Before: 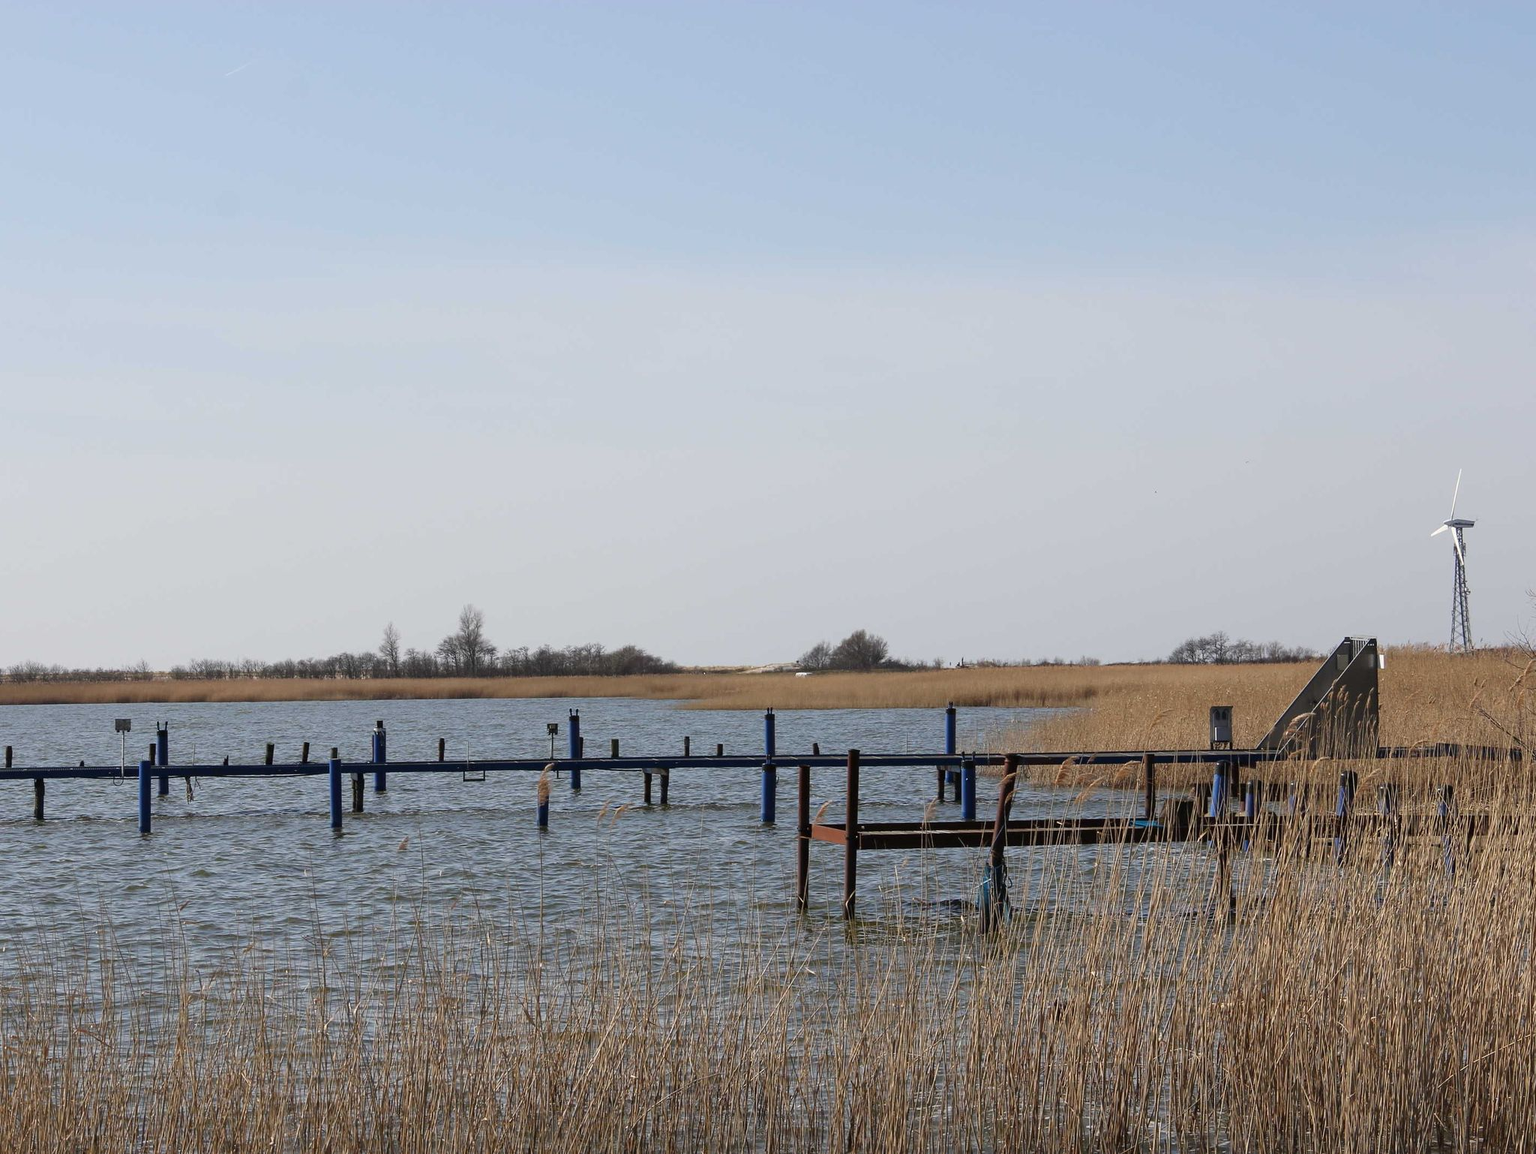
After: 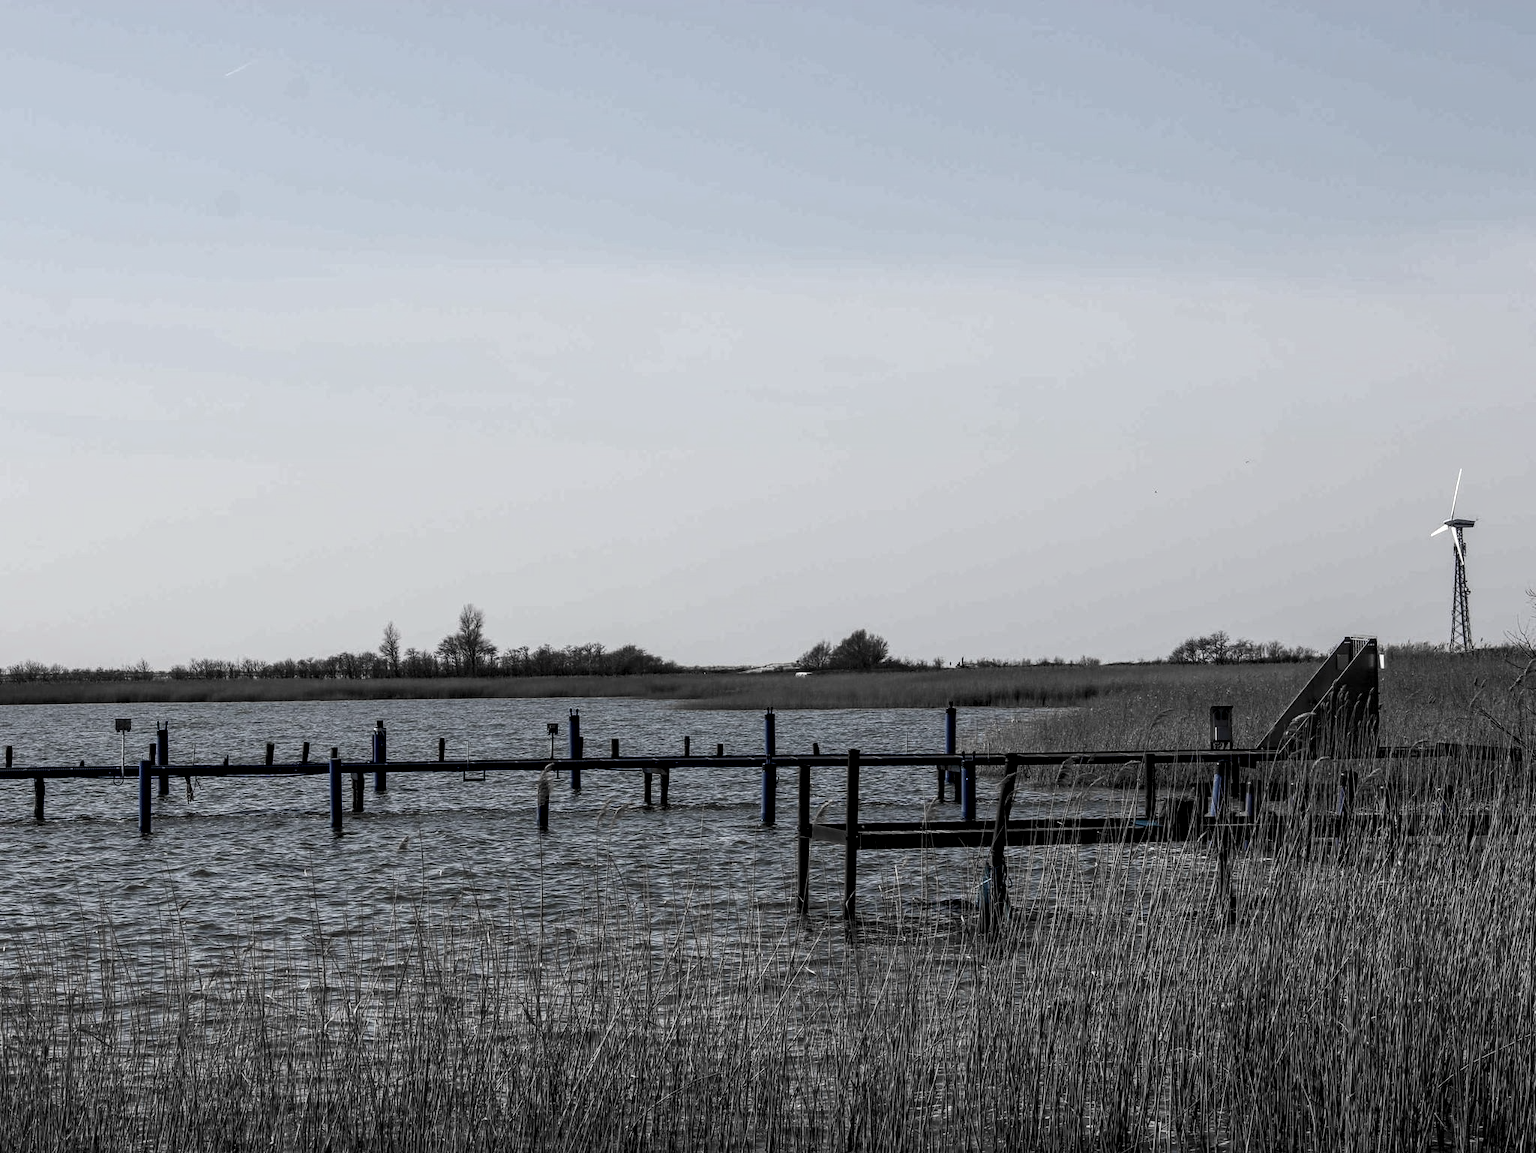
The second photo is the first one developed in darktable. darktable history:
color equalizer #1: saturation › red 0.231, saturation › orange 0.289, saturation › yellow 0.301, saturation › green 0.555, saturation › cyan 0.879, saturation › blue 0.867, saturation › lavender 0.763, saturation › magenta 0.254
color balance rgb: perceptual saturation grading › highlights -31.88%, perceptual saturation grading › mid-tones 5.8%, perceptual saturation grading › shadows 18.12%, perceptual brilliance grading › highlights 3.62%, perceptual brilliance grading › mid-tones -18.12%, perceptual brilliance grading › shadows -41.3%
color equalizer: saturation › red 0.231, saturation › orange 0.289, saturation › yellow 0.301, saturation › green 0.555, saturation › cyan 0.879, saturation › blue 0.867, saturation › lavender 0.763, saturation › magenta 0.254, brightness › red 0.578, brightness › orange 0.52, brightness › yellow 0.636, brightness › cyan 1.02, brightness › blue 1.02, brightness › magenta 0.694
local contrast: highlights 25%, detail 150%
